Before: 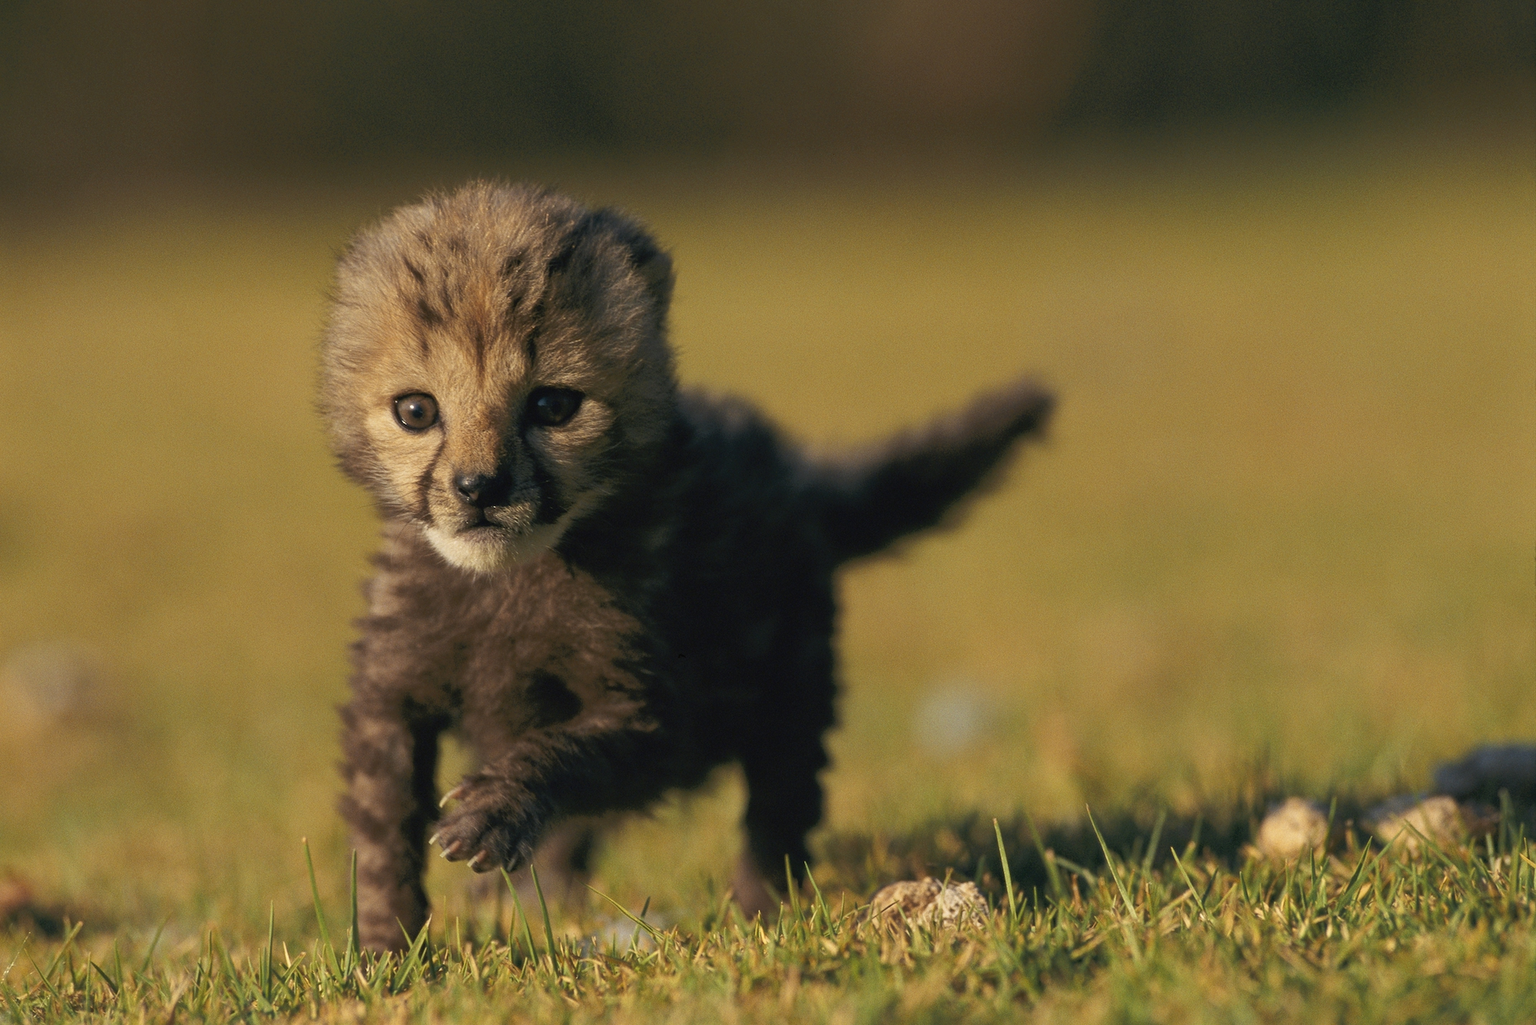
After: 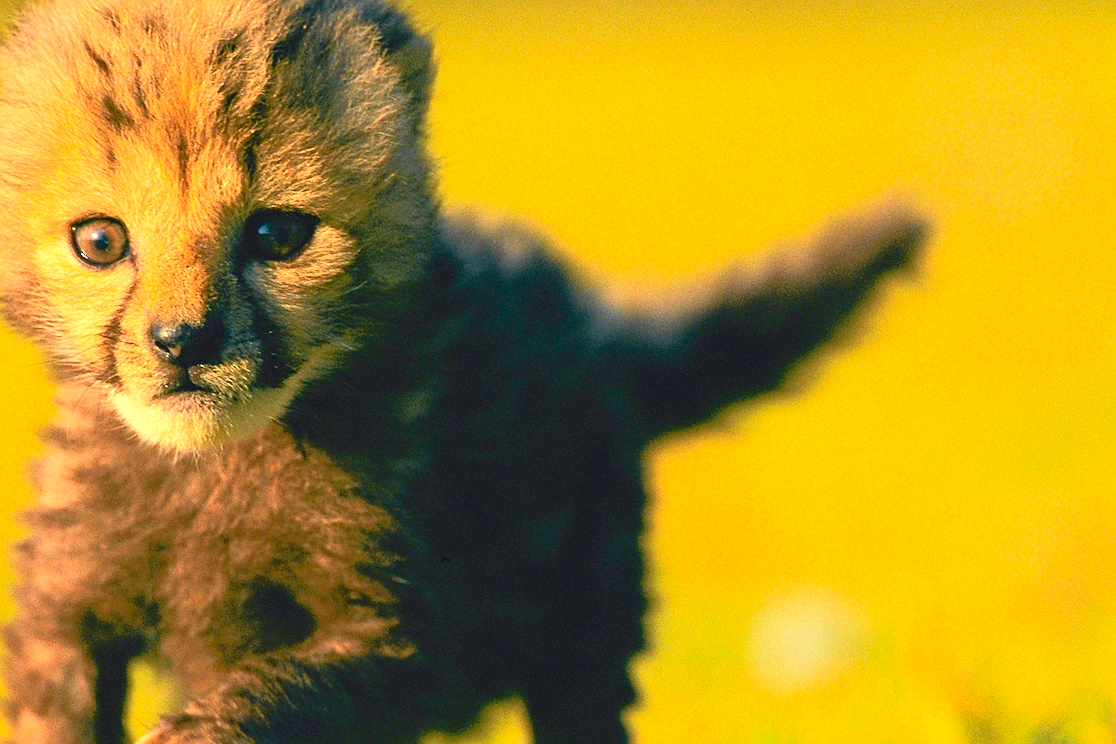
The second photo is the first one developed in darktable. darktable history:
tone curve: curves: ch0 [(0, 0.012) (0.052, 0.04) (0.107, 0.086) (0.276, 0.265) (0.461, 0.531) (0.718, 0.79) (0.921, 0.909) (0.999, 0.951)]; ch1 [(0, 0) (0.339, 0.298) (0.402, 0.363) (0.444, 0.415) (0.485, 0.469) (0.494, 0.493) (0.504, 0.501) (0.525, 0.534) (0.555, 0.587) (0.594, 0.647) (1, 1)]; ch2 [(0, 0) (0.48, 0.48) (0.504, 0.5) (0.535, 0.557) (0.581, 0.623) (0.649, 0.683) (0.824, 0.815) (1, 1)], color space Lab, independent channels, preserve colors none
contrast brightness saturation: brightness 0.15
crop and rotate: left 22.13%, top 22.054%, right 22.026%, bottom 22.102%
sharpen: on, module defaults
local contrast: mode bilateral grid, contrast 100, coarseness 100, detail 91%, midtone range 0.2
color balance rgb: linear chroma grading › global chroma 9%, perceptual saturation grading › global saturation 36%, perceptual saturation grading › shadows 35%, perceptual brilliance grading › global brilliance 15%, perceptual brilliance grading › shadows -35%, global vibrance 15%
exposure: black level correction 0, exposure 0.9 EV, compensate highlight preservation false
